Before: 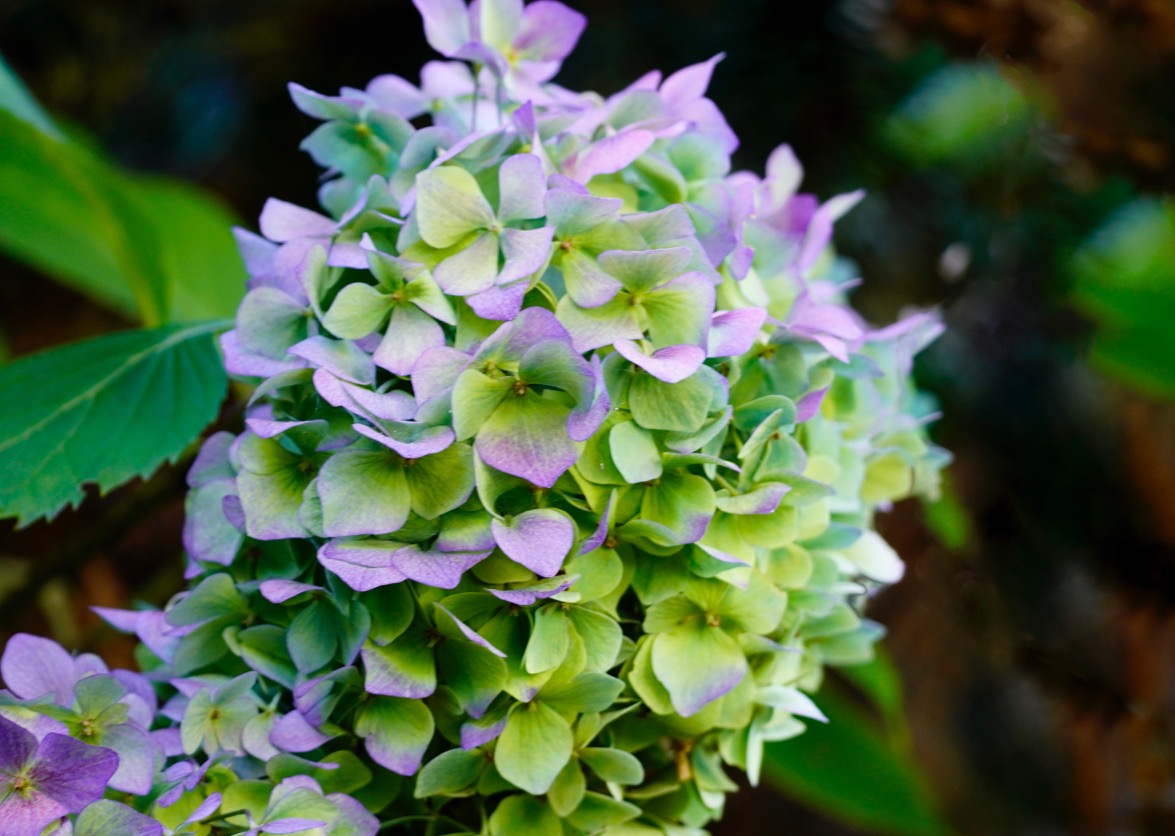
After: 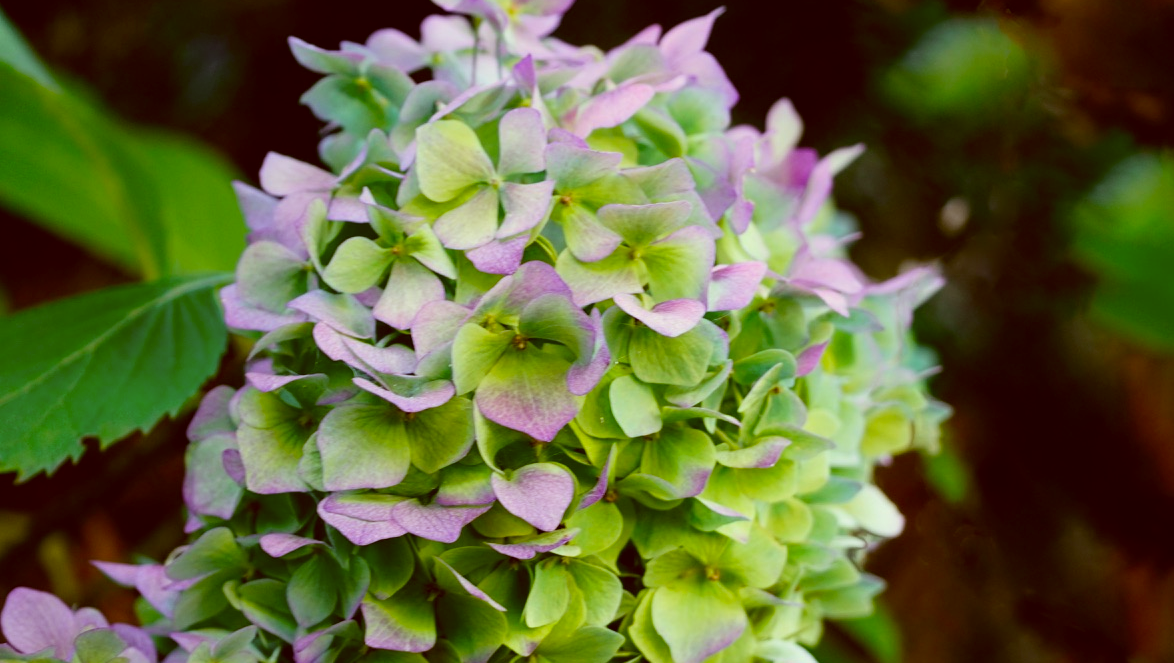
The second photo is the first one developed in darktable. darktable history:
color correction: highlights a* -6.08, highlights b* 9.14, shadows a* 10.23, shadows b* 23.18
crop and rotate: top 5.659%, bottom 14.958%
exposure: exposure -0.071 EV, compensate highlight preservation false
